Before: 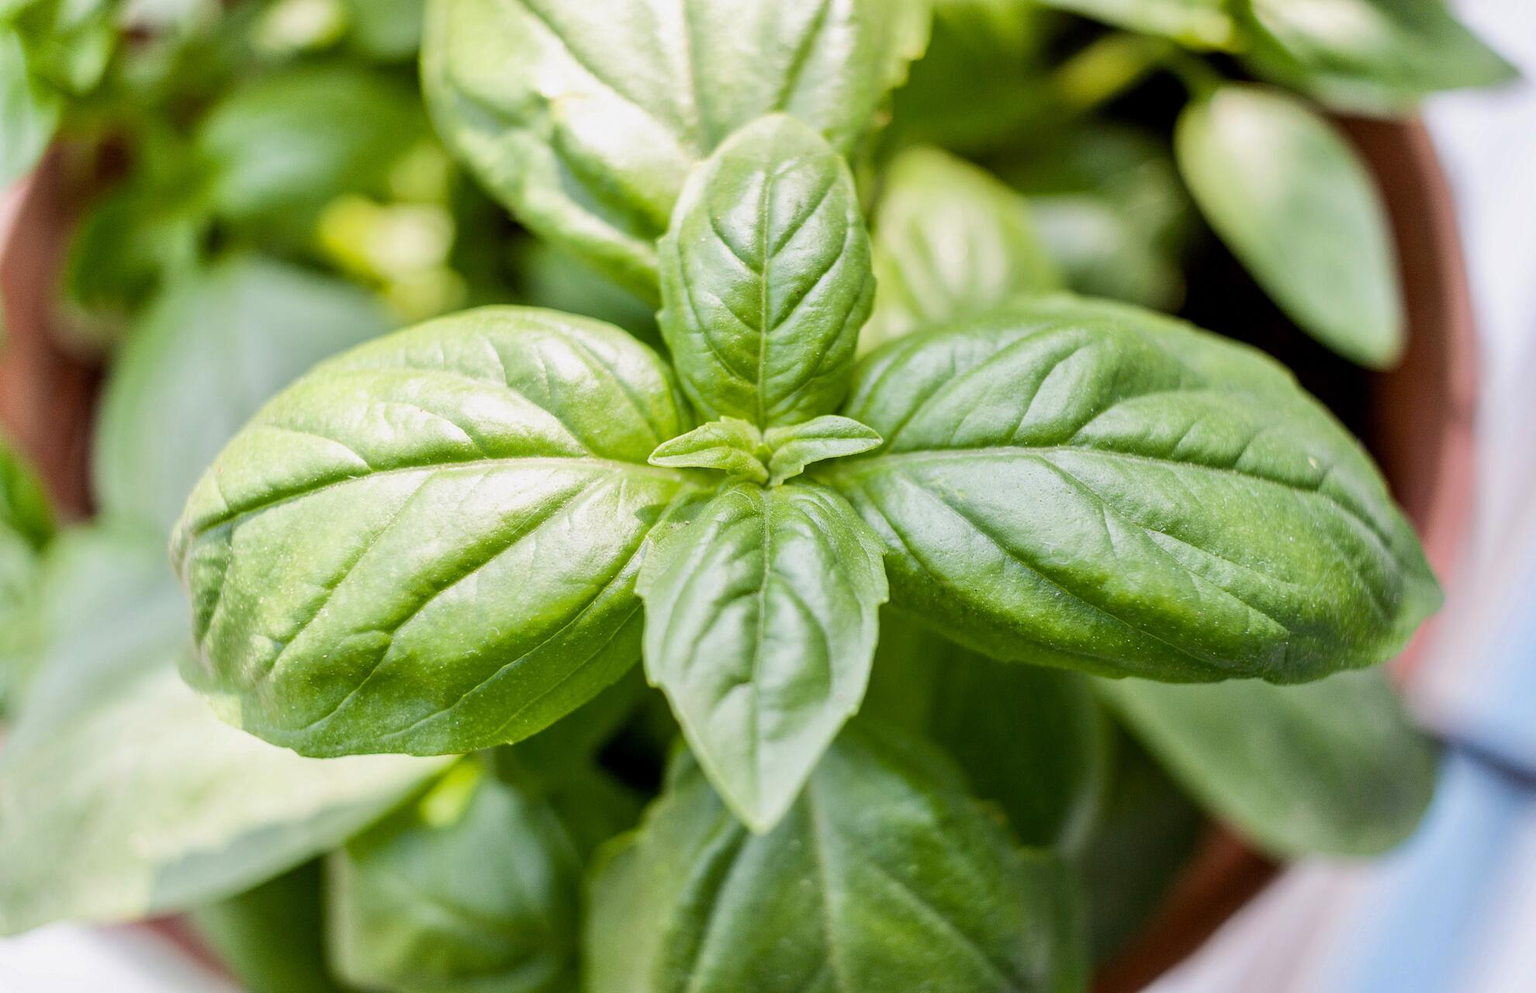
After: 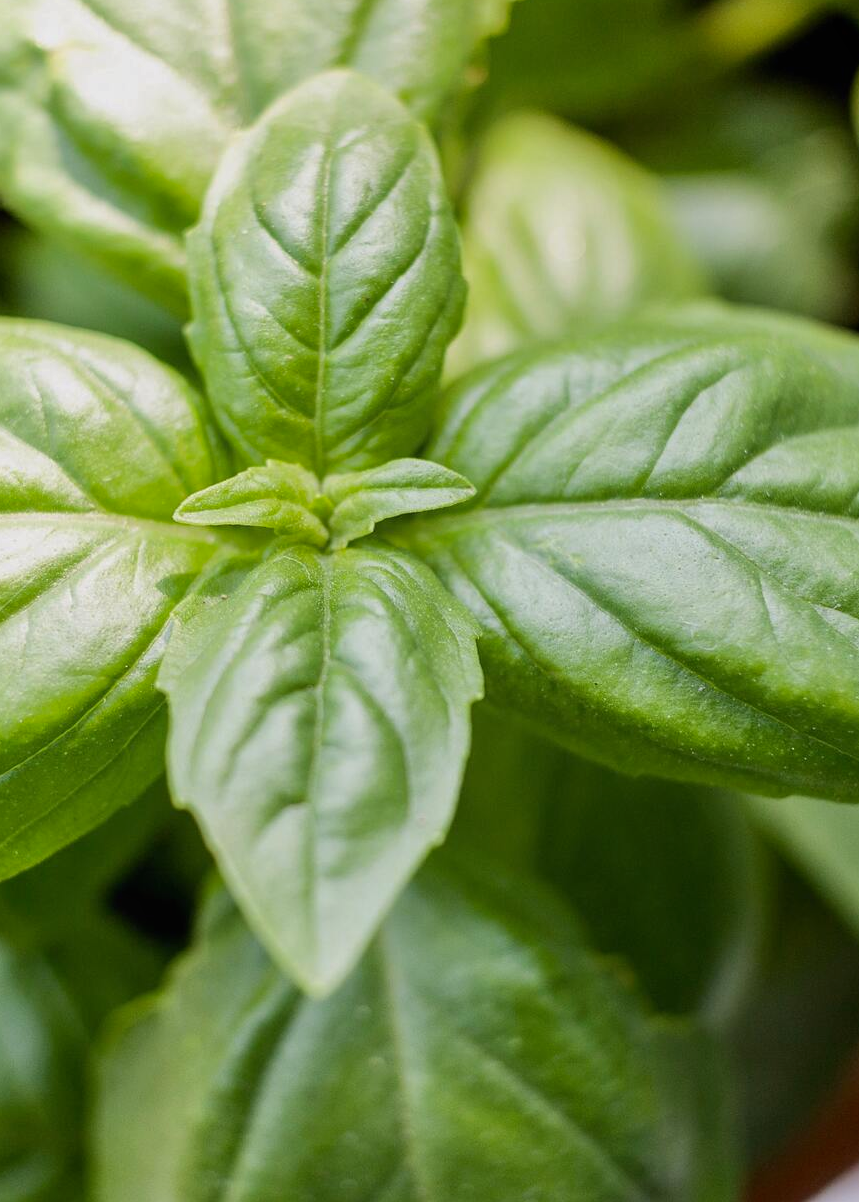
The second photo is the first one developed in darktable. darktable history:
shadows and highlights: shadows -20, white point adjustment -2, highlights -35
local contrast: mode bilateral grid, contrast 100, coarseness 100, detail 91%, midtone range 0.2
crop: left 33.452%, top 6.025%, right 23.155%
